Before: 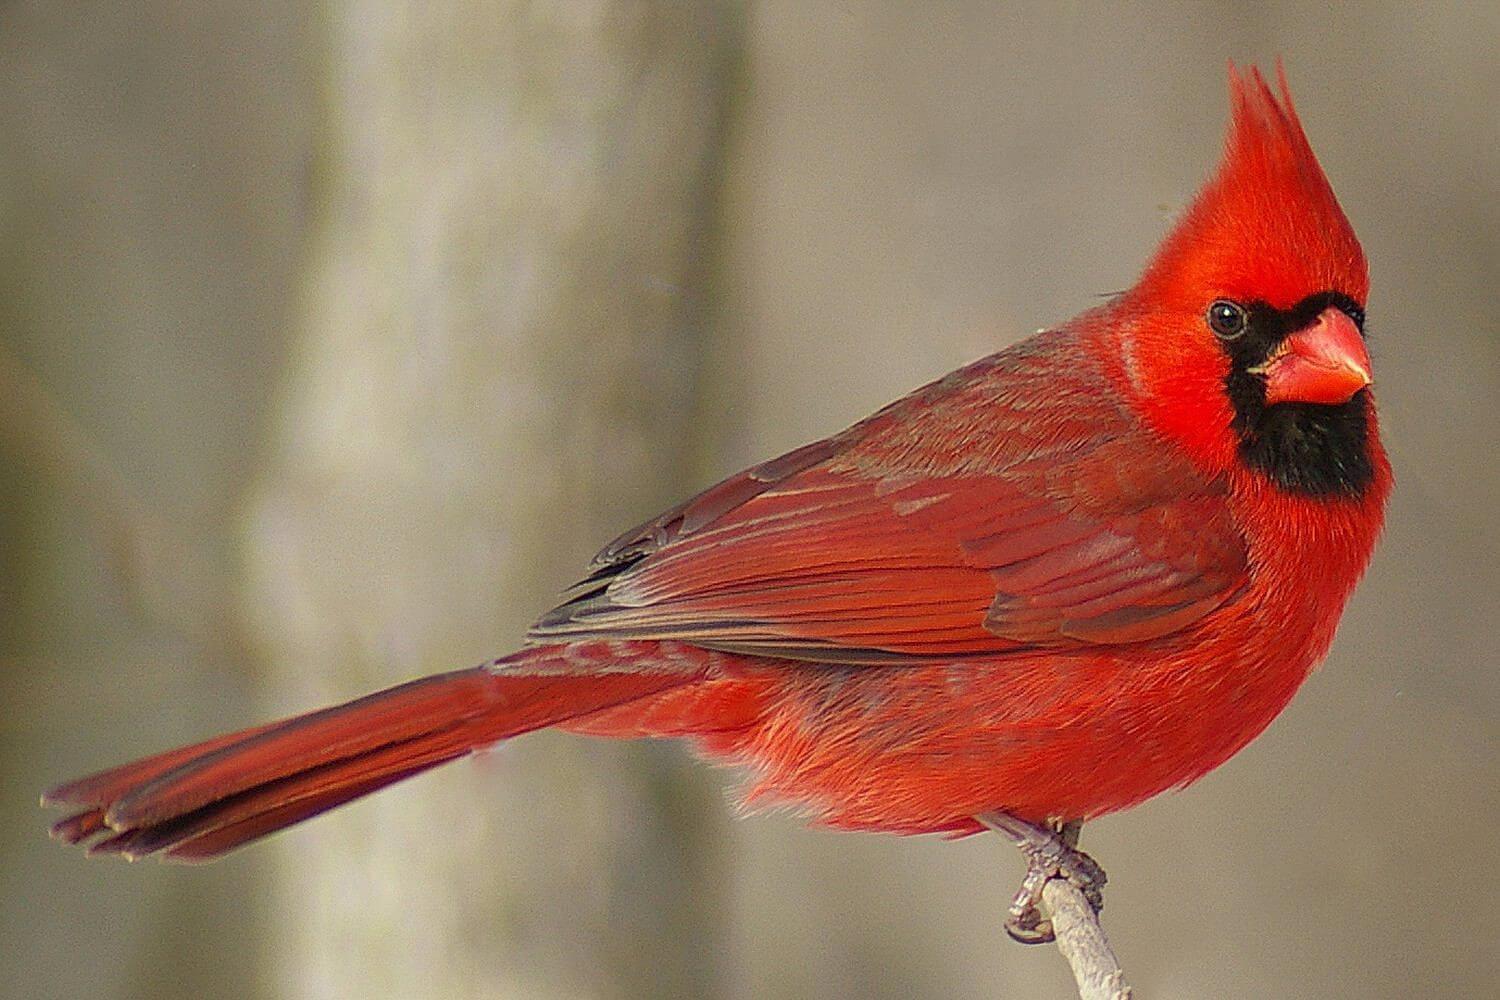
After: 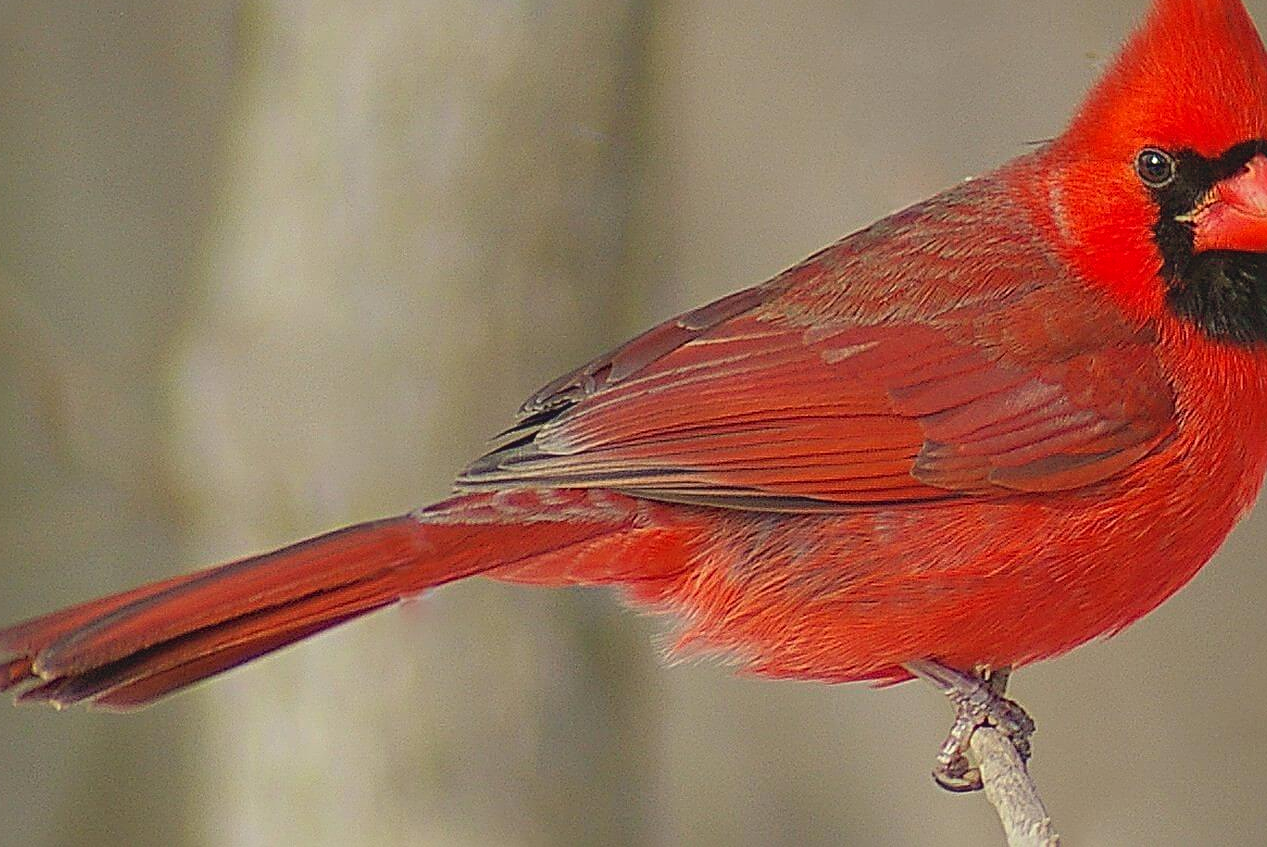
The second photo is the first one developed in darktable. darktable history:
crop and rotate: left 4.834%, top 15.218%, right 10.687%
contrast brightness saturation: contrast -0.096, brightness 0.054, saturation 0.079
exposure: exposure -0.266 EV, compensate highlight preservation false
sharpen: radius 3.976
